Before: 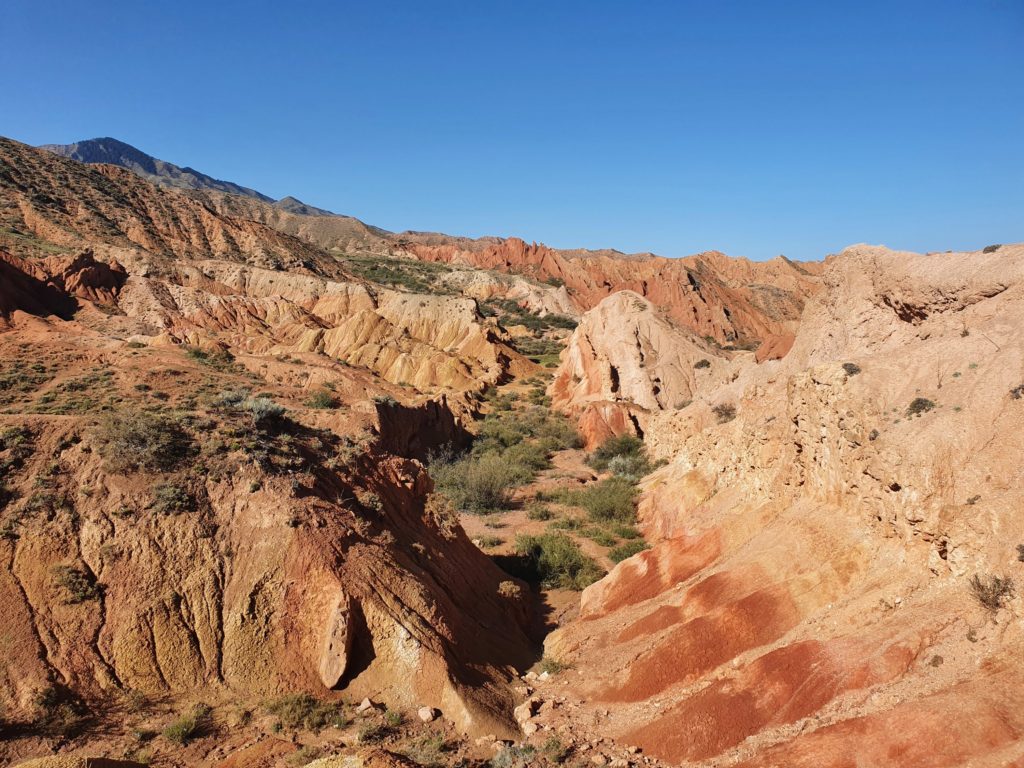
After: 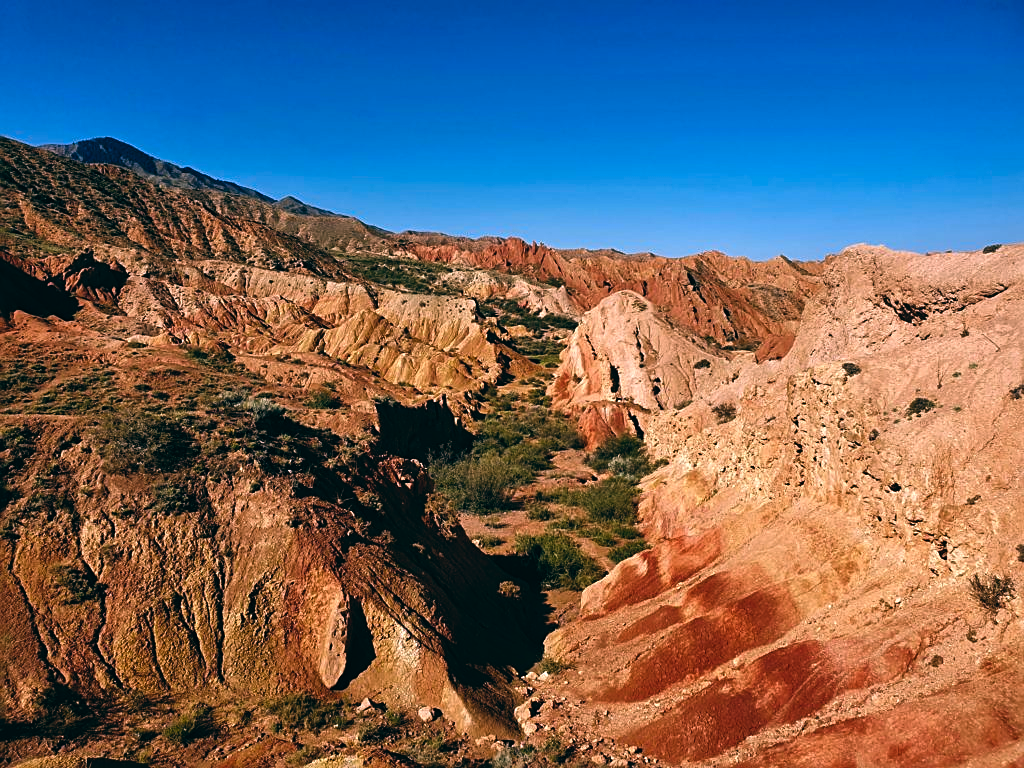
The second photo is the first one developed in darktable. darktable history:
color balance rgb: shadows lift › luminance -20%, power › hue 72.24°, highlights gain › luminance 15%, global offset › hue 171.6°, perceptual saturation grading › highlights -15%, perceptual saturation grading › shadows 25%, global vibrance 30%, contrast 10%
color balance: lift [1.016, 0.983, 1, 1.017], gamma [0.78, 1.018, 1.043, 0.957], gain [0.786, 1.063, 0.937, 1.017], input saturation 118.26%, contrast 13.43%, contrast fulcrum 21.62%, output saturation 82.76%
sharpen: on, module defaults
